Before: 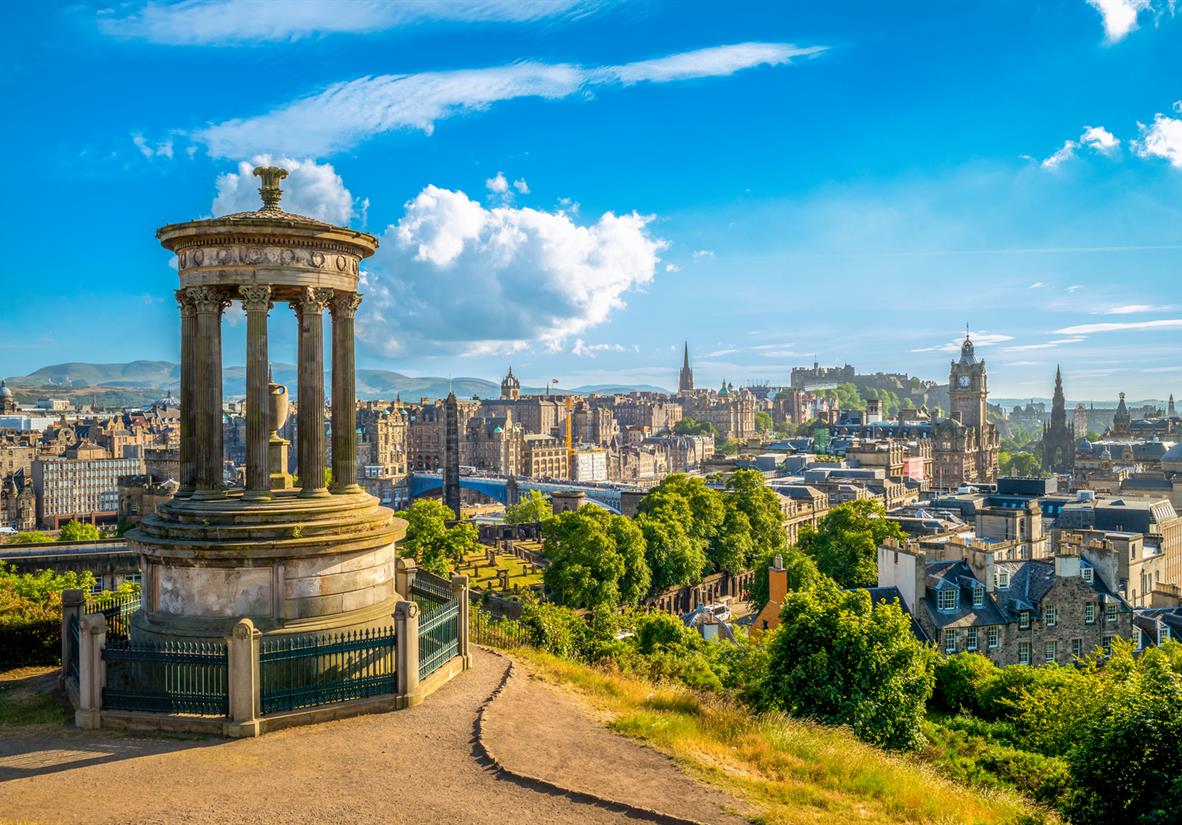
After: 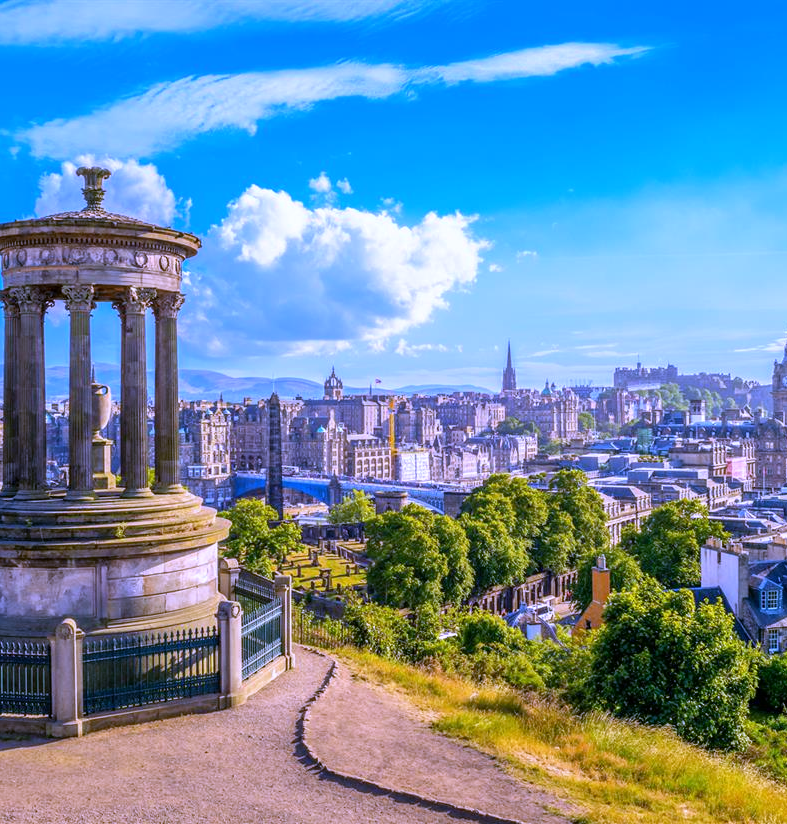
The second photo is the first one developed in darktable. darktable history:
crop and rotate: left 15.055%, right 18.278%
white balance: red 0.98, blue 1.61
